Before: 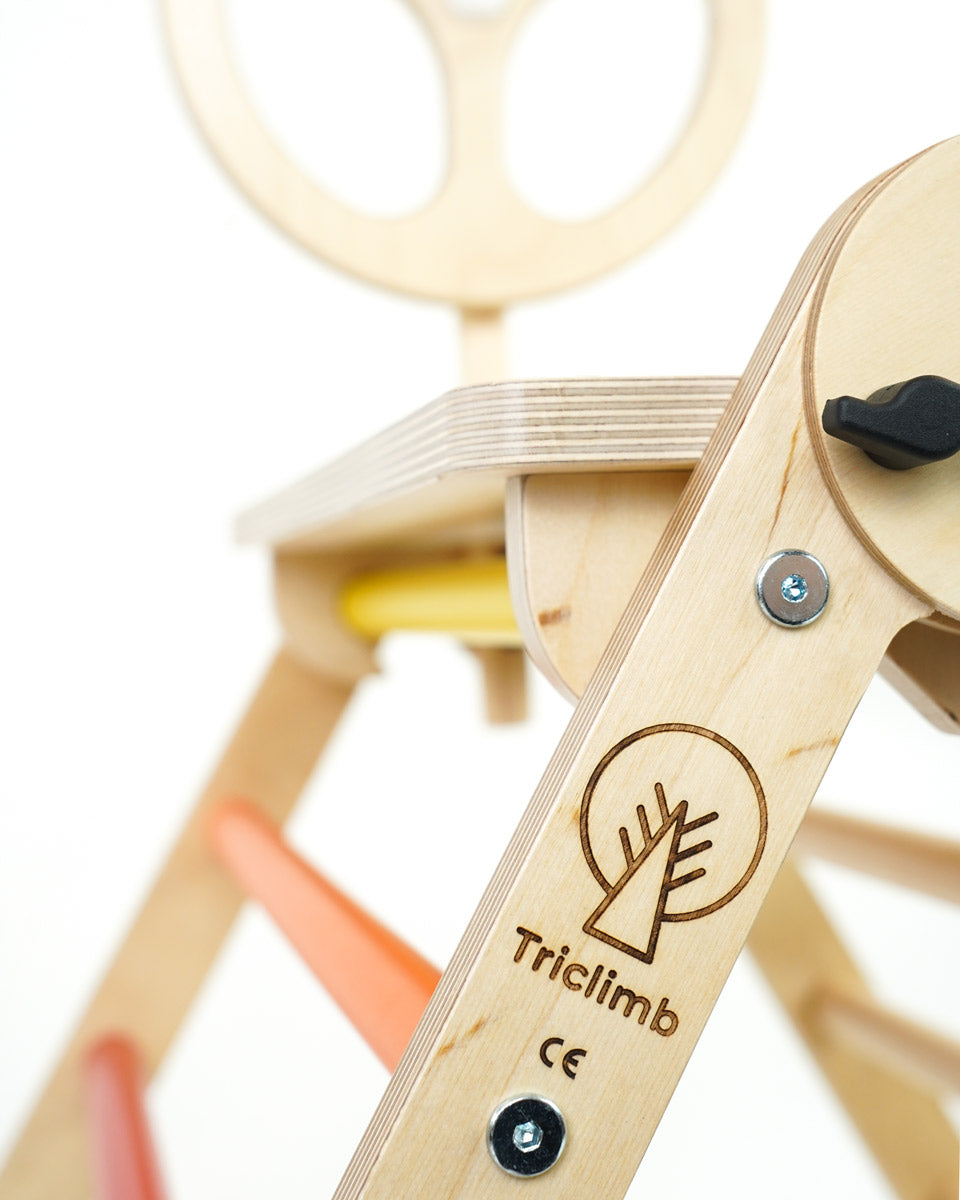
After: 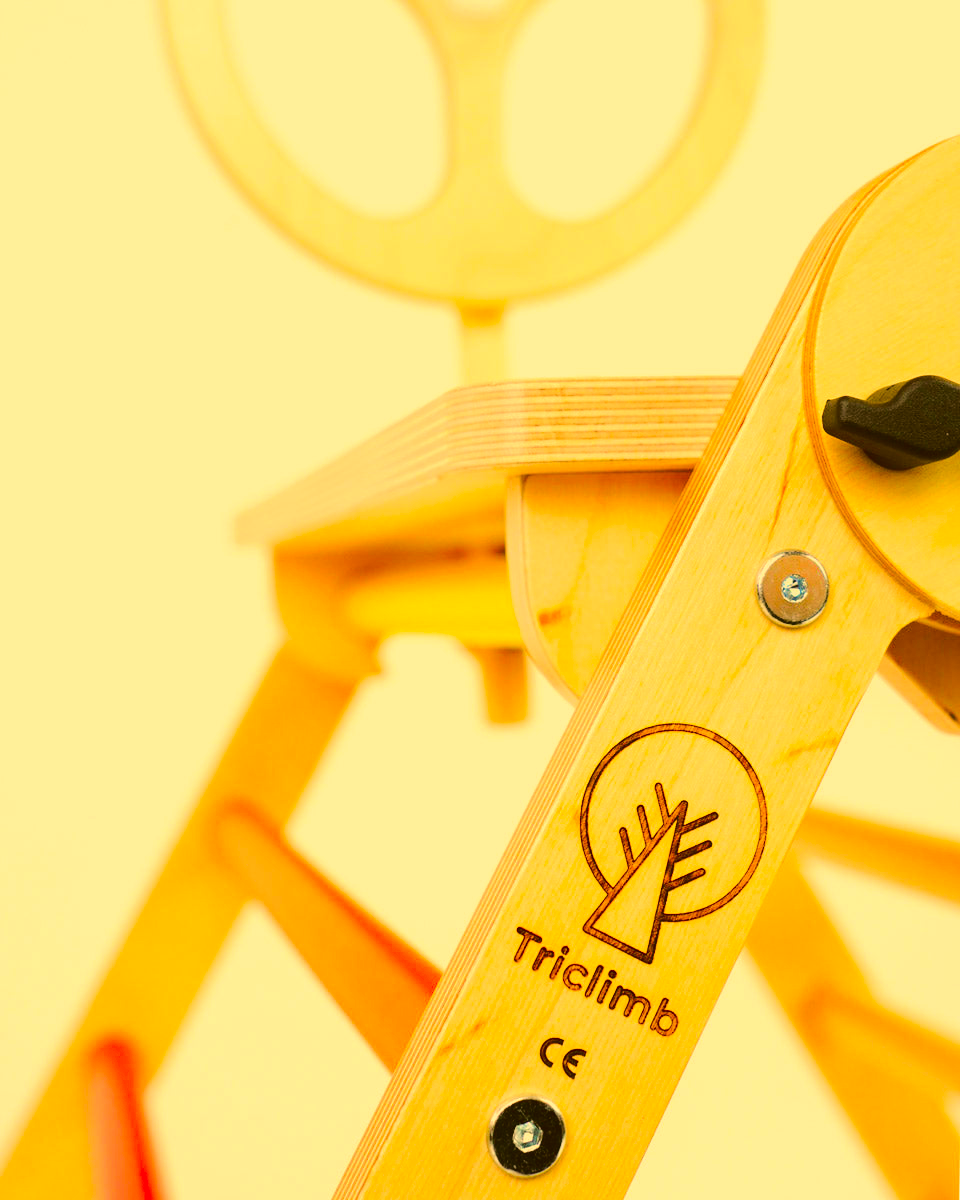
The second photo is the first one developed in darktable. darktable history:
tone curve: curves: ch0 [(0, 0) (0.003, 0.064) (0.011, 0.065) (0.025, 0.061) (0.044, 0.068) (0.069, 0.083) (0.1, 0.102) (0.136, 0.126) (0.177, 0.172) (0.224, 0.225) (0.277, 0.306) (0.335, 0.397) (0.399, 0.483) (0.468, 0.56) (0.543, 0.634) (0.623, 0.708) (0.709, 0.77) (0.801, 0.832) (0.898, 0.899) (1, 1)]
color correction: highlights a* 11.09, highlights b* 29.93, shadows a* 2.88, shadows b* 16.88, saturation 1.74
